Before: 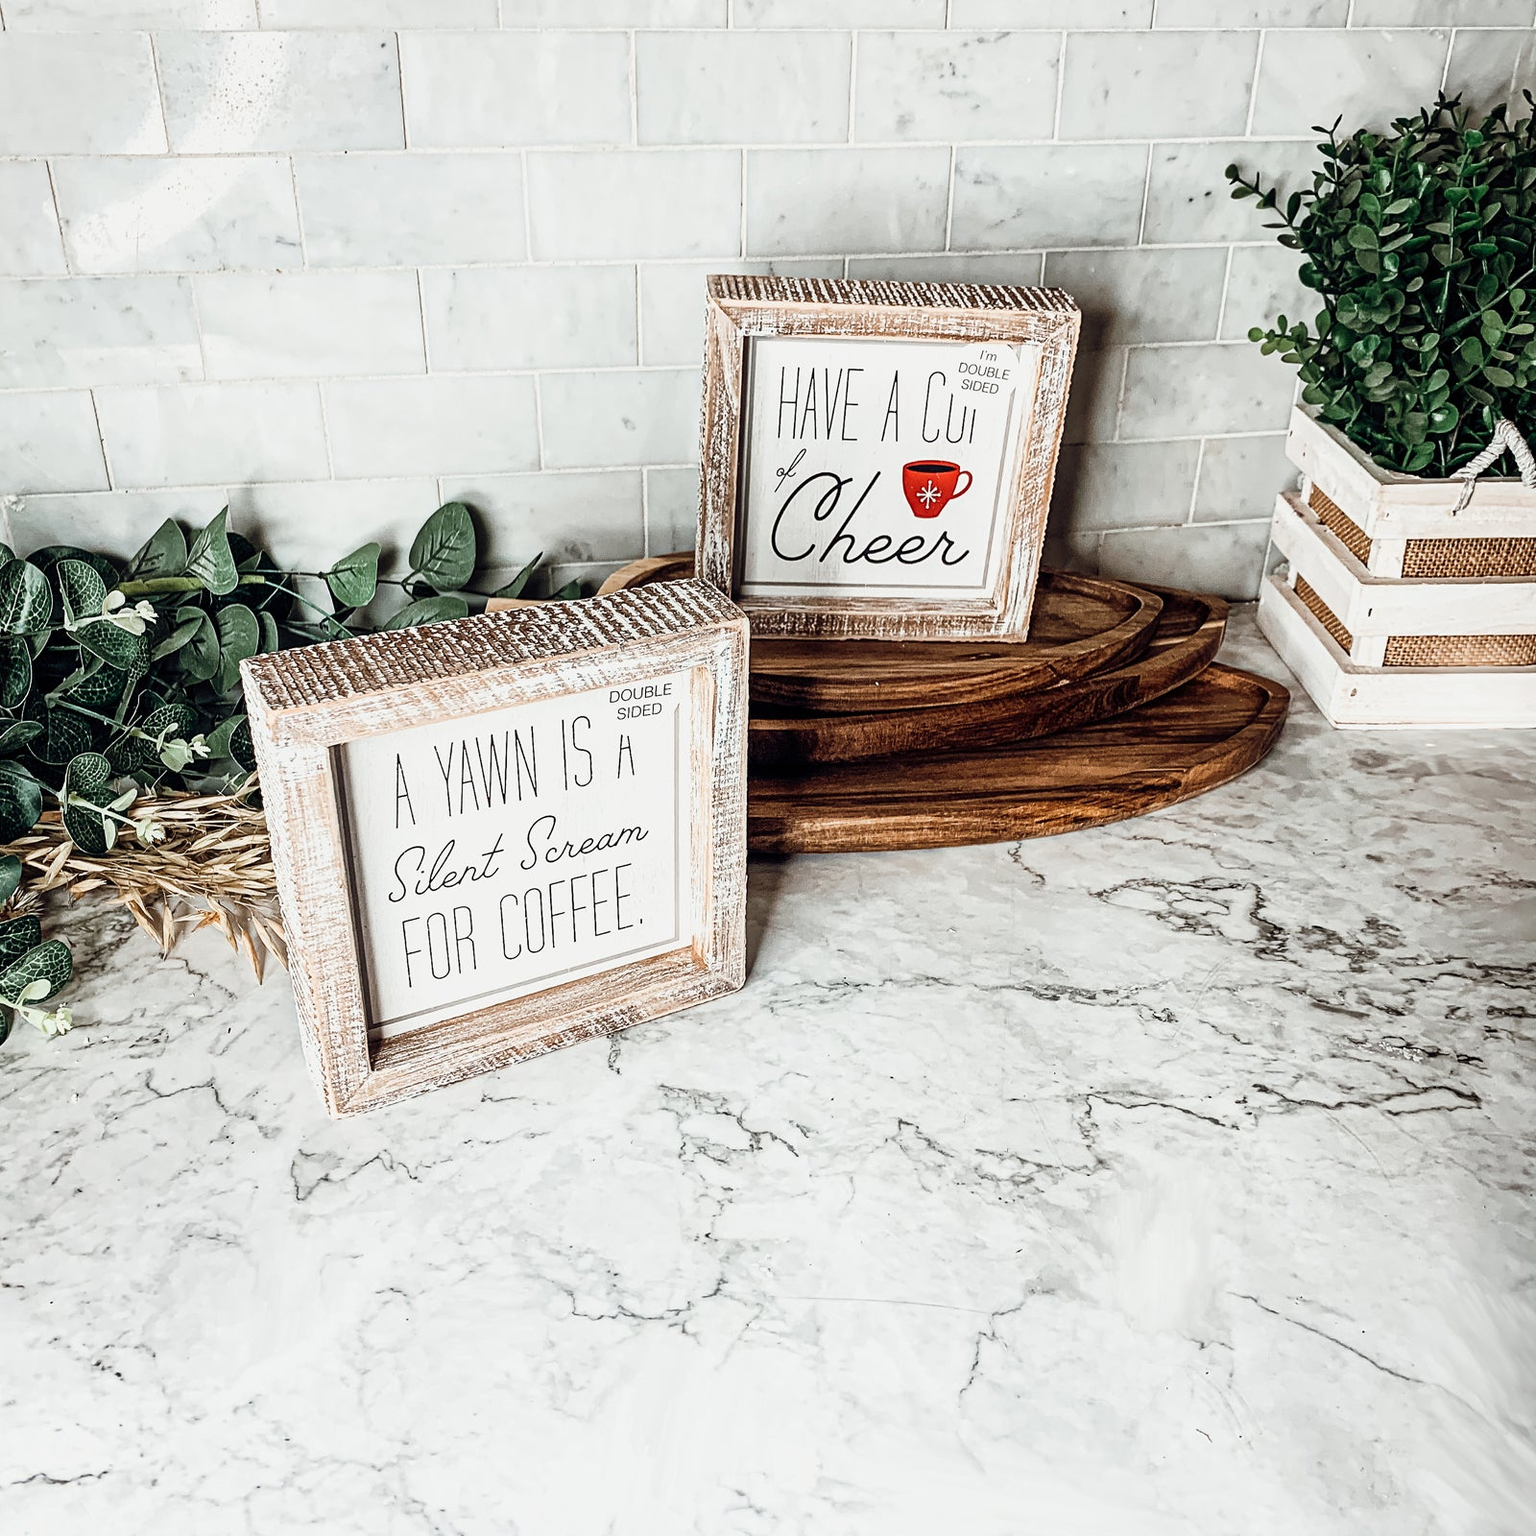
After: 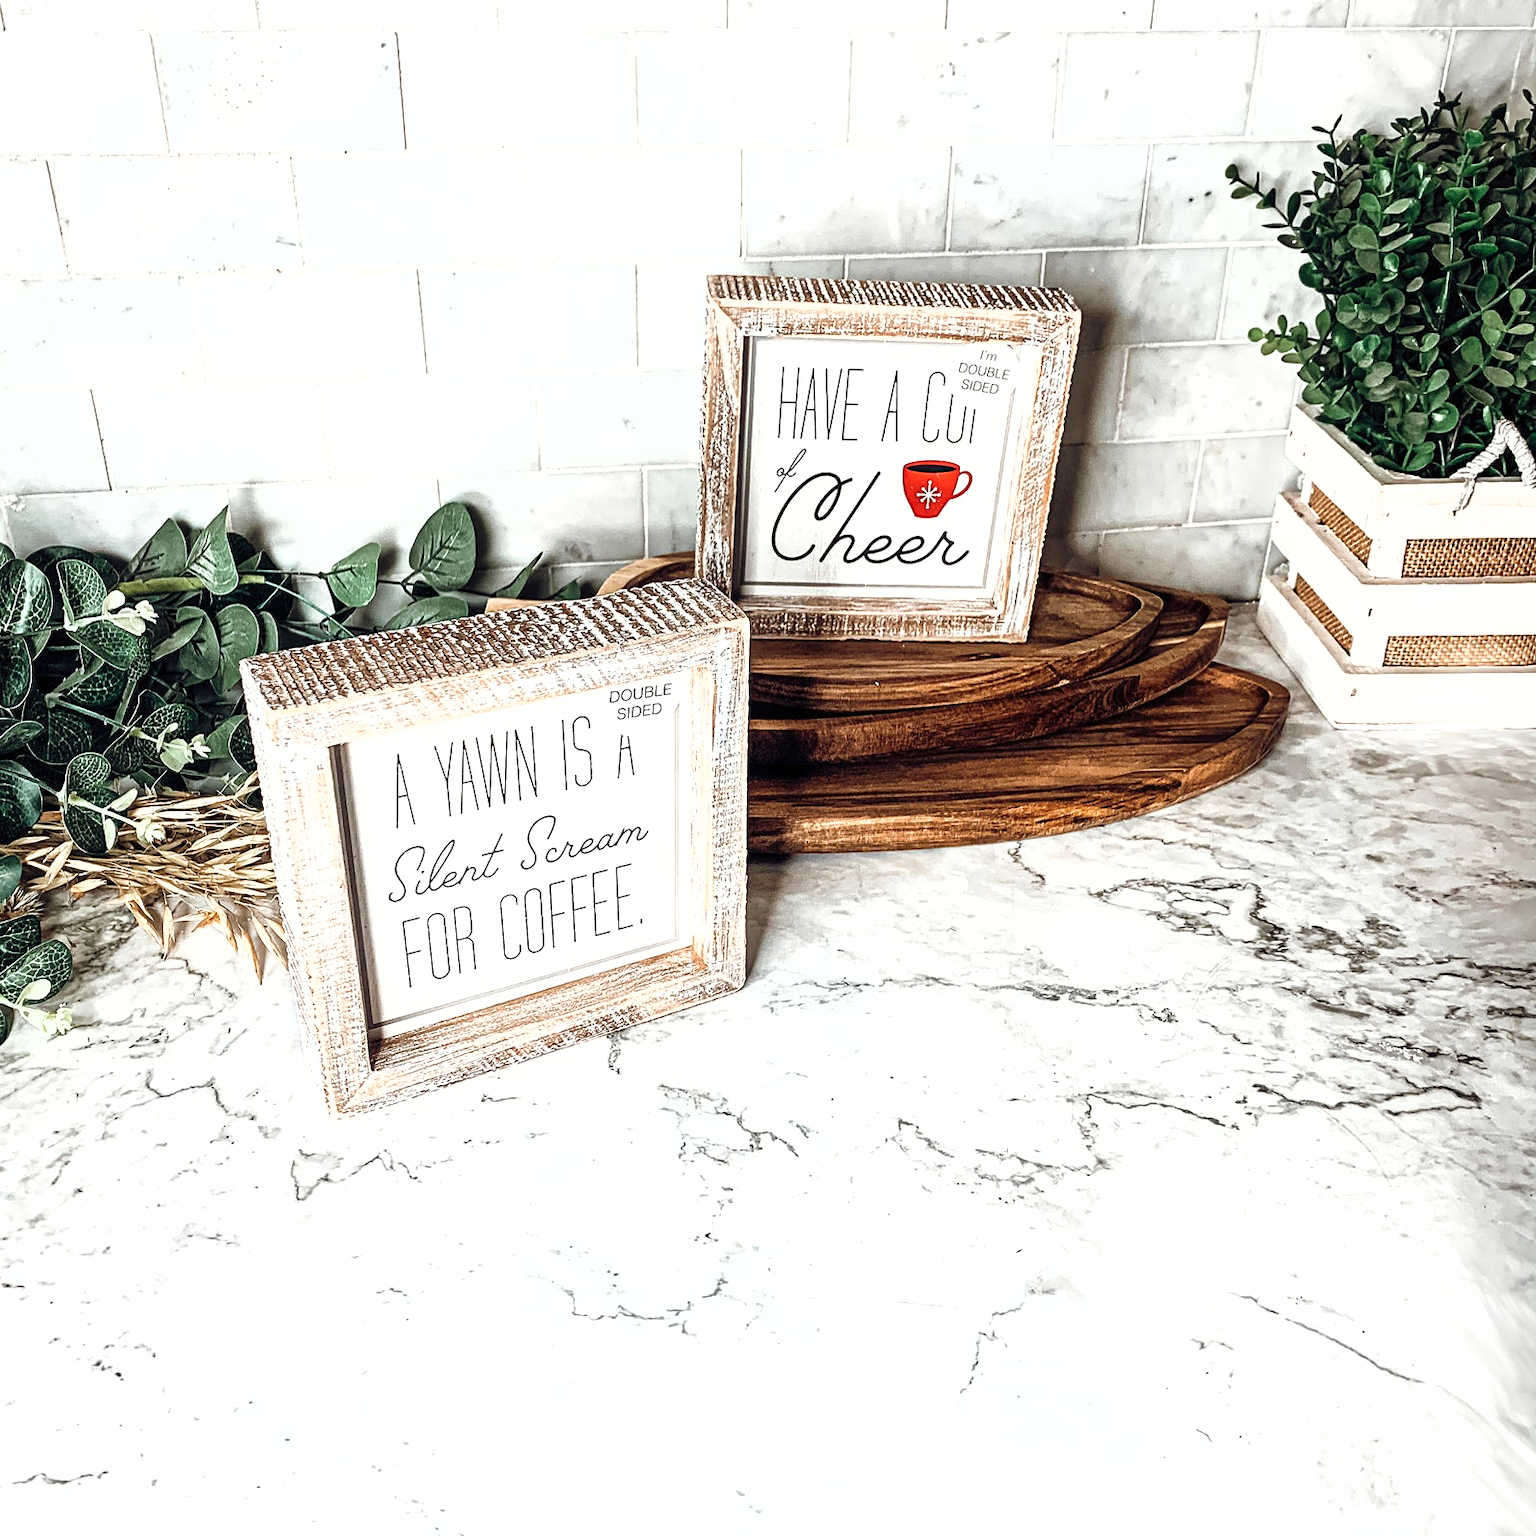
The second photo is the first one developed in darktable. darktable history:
shadows and highlights: shadows 25.75, highlights -24.11
exposure: exposure 0.576 EV, compensate exposure bias true, compensate highlight preservation false
